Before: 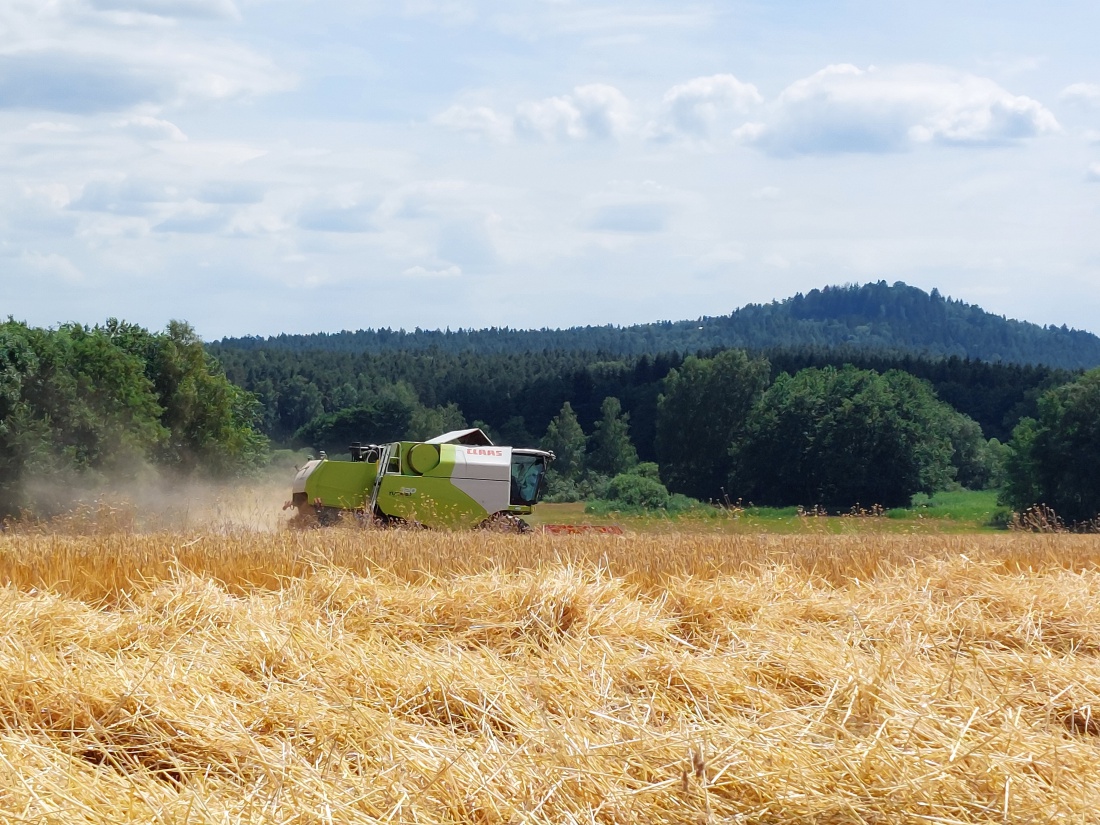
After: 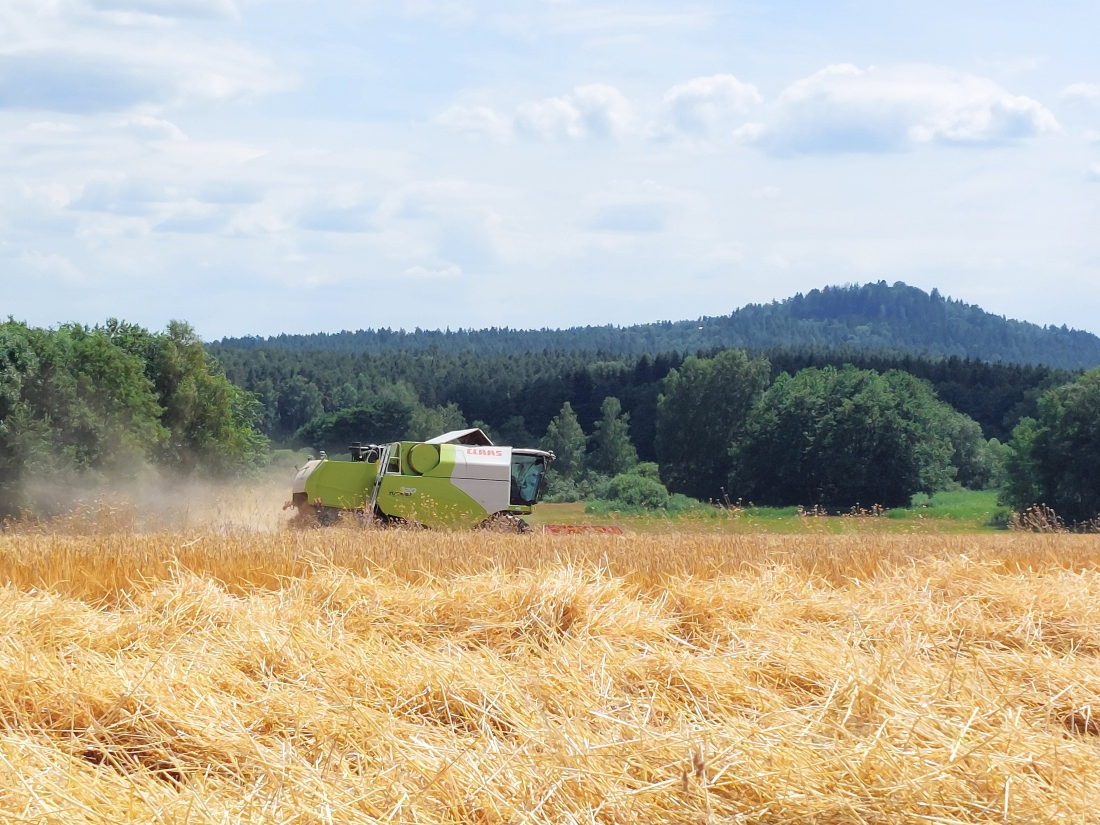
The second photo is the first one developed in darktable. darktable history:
contrast brightness saturation: brightness 0.141
